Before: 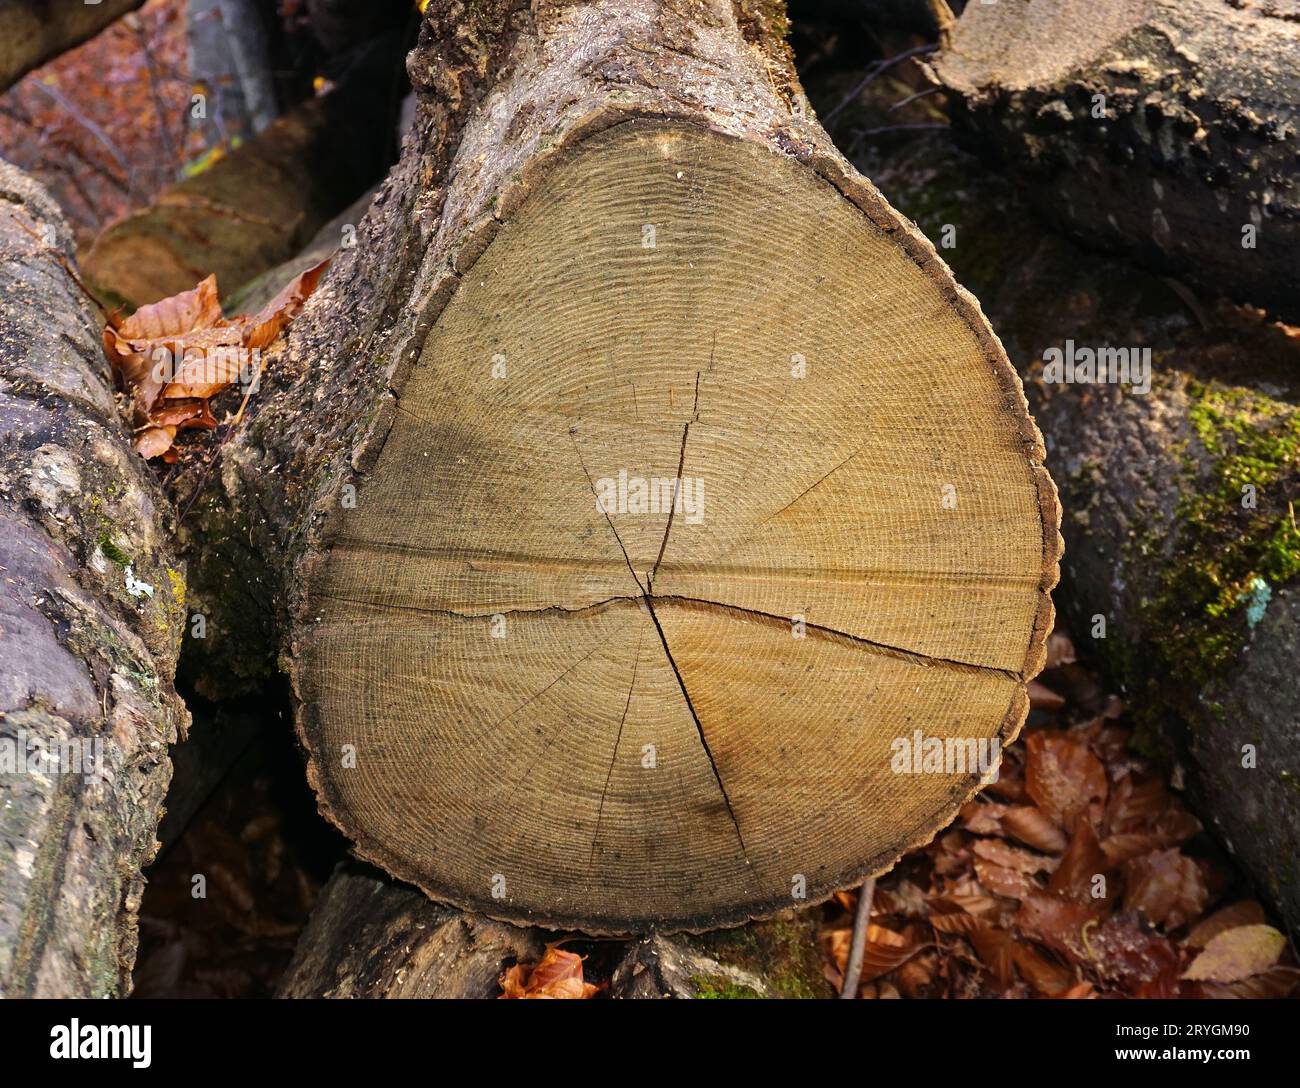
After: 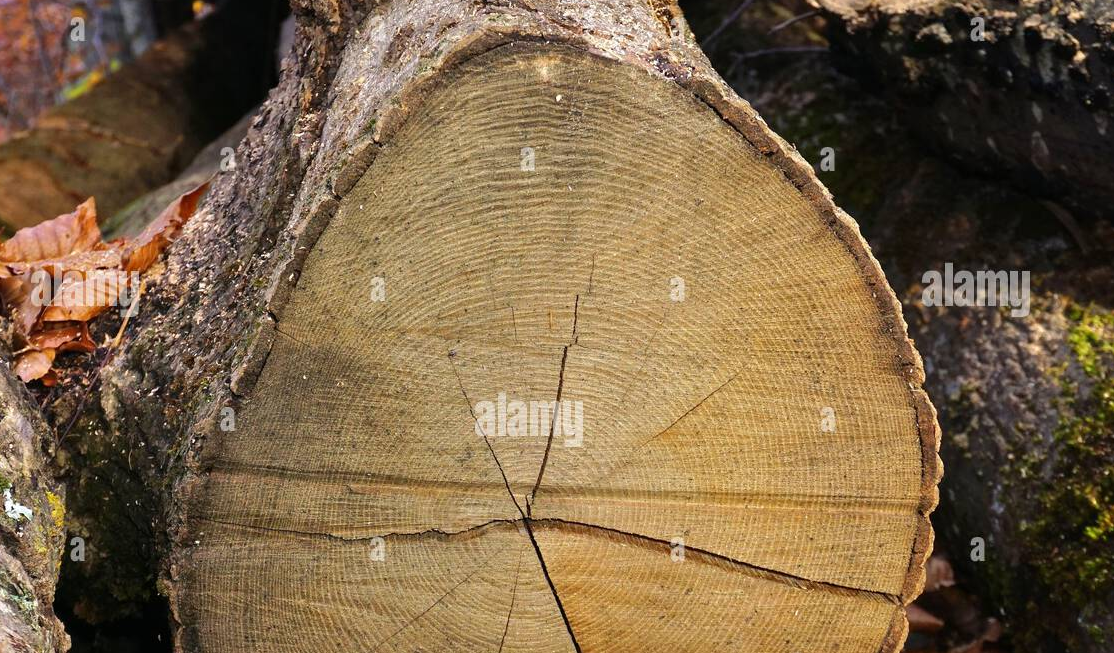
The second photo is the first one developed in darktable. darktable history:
crop and rotate: left 9.355%, top 7.145%, right 4.896%, bottom 32.802%
